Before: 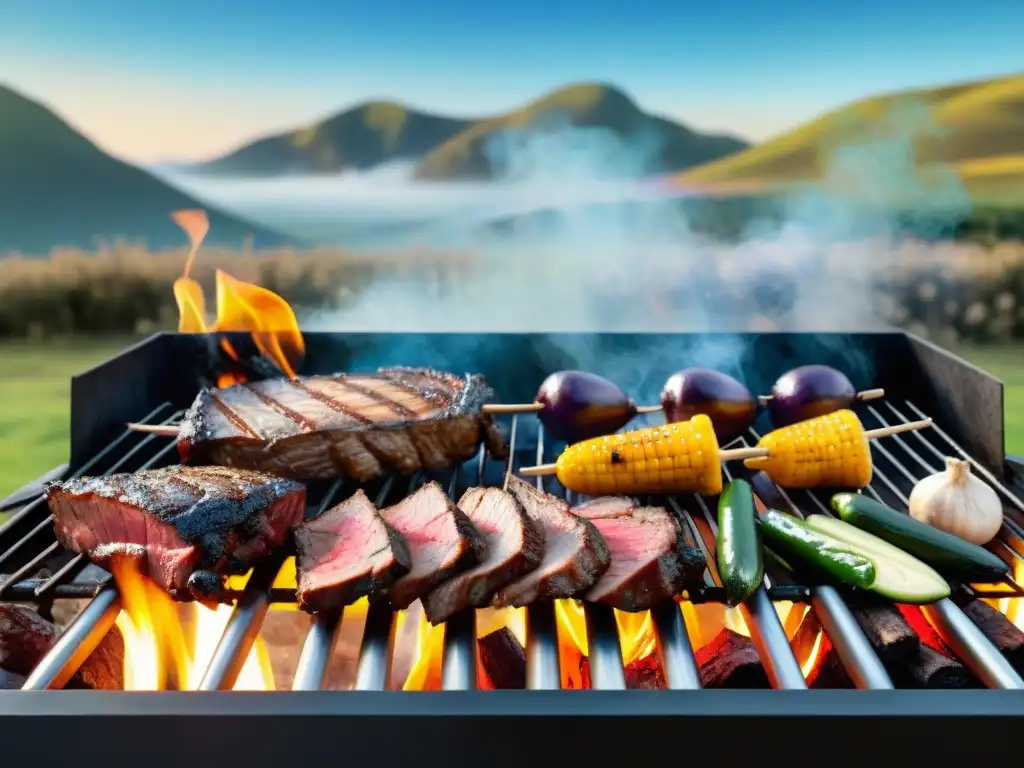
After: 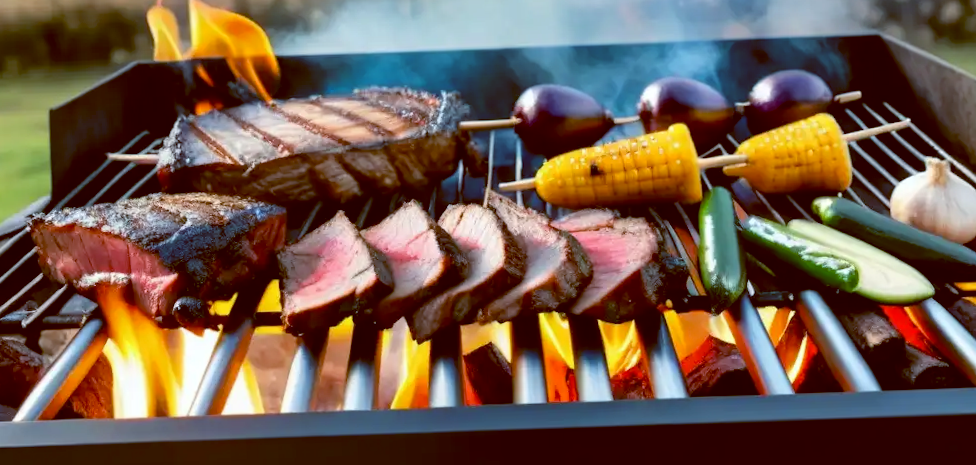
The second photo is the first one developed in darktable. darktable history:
color balance: lift [1, 1.015, 1.004, 0.985], gamma [1, 0.958, 0.971, 1.042], gain [1, 0.956, 0.977, 1.044]
crop and rotate: top 36.435%
rotate and perspective: rotation -2.12°, lens shift (vertical) 0.009, lens shift (horizontal) -0.008, automatic cropping original format, crop left 0.036, crop right 0.964, crop top 0.05, crop bottom 0.959
